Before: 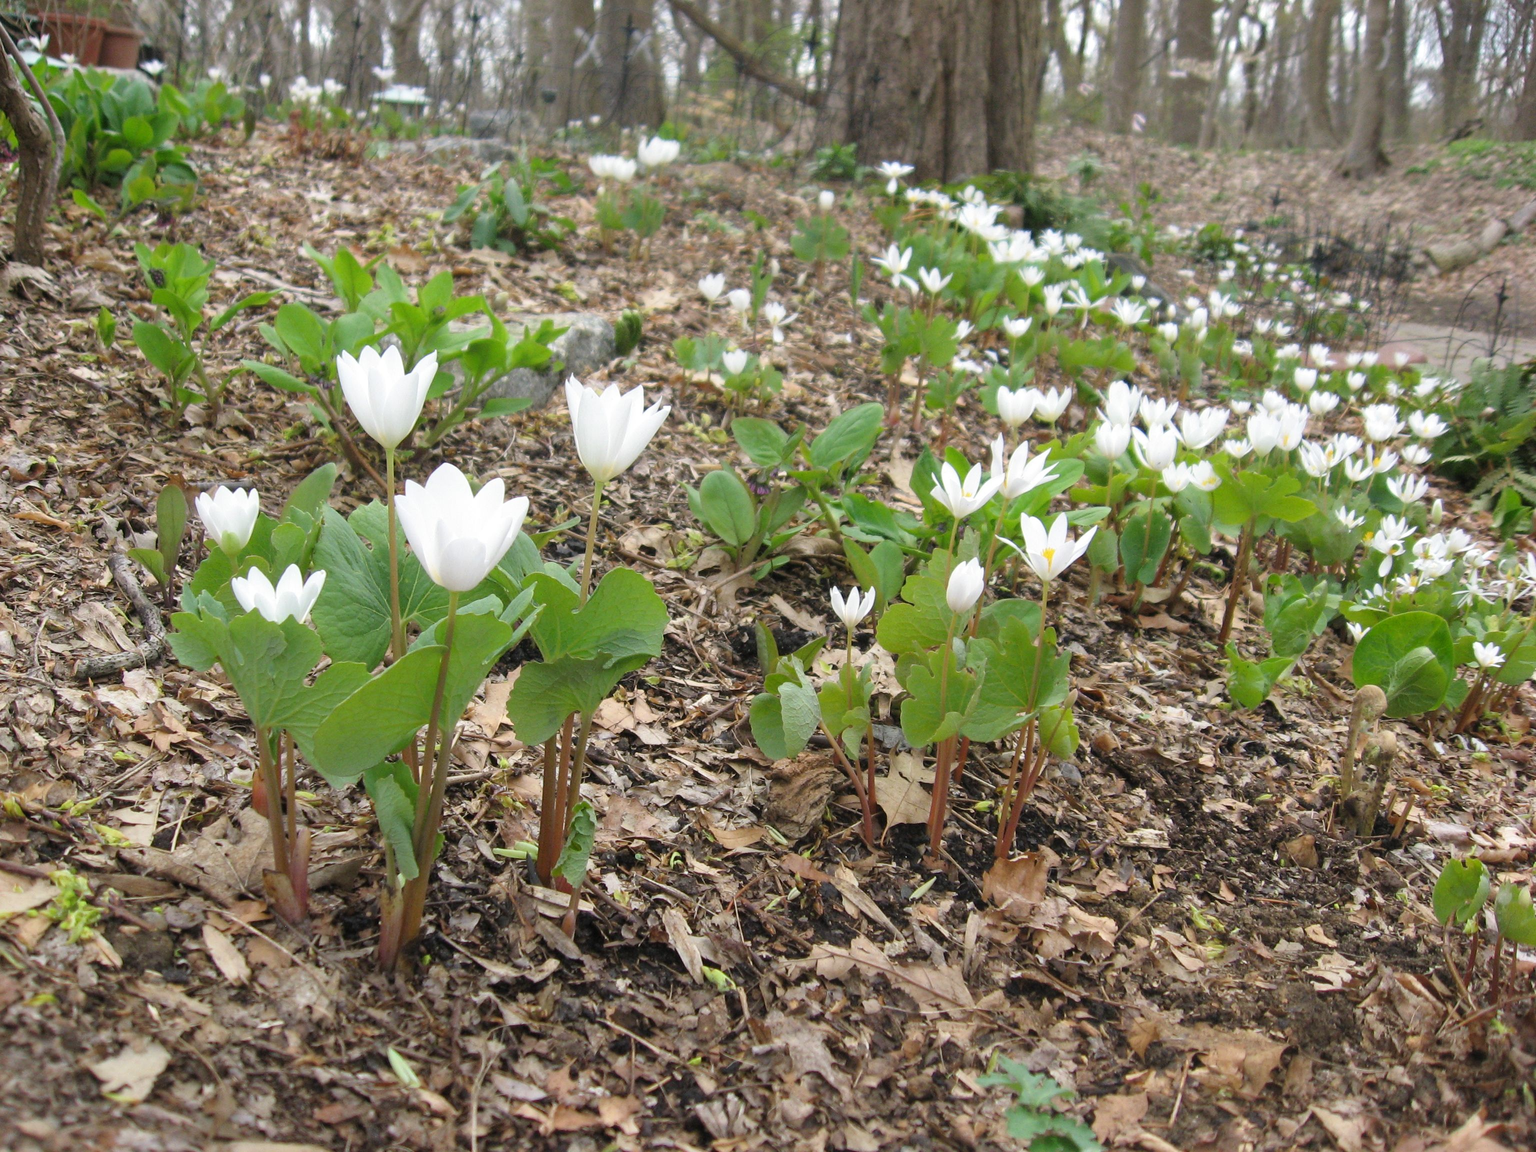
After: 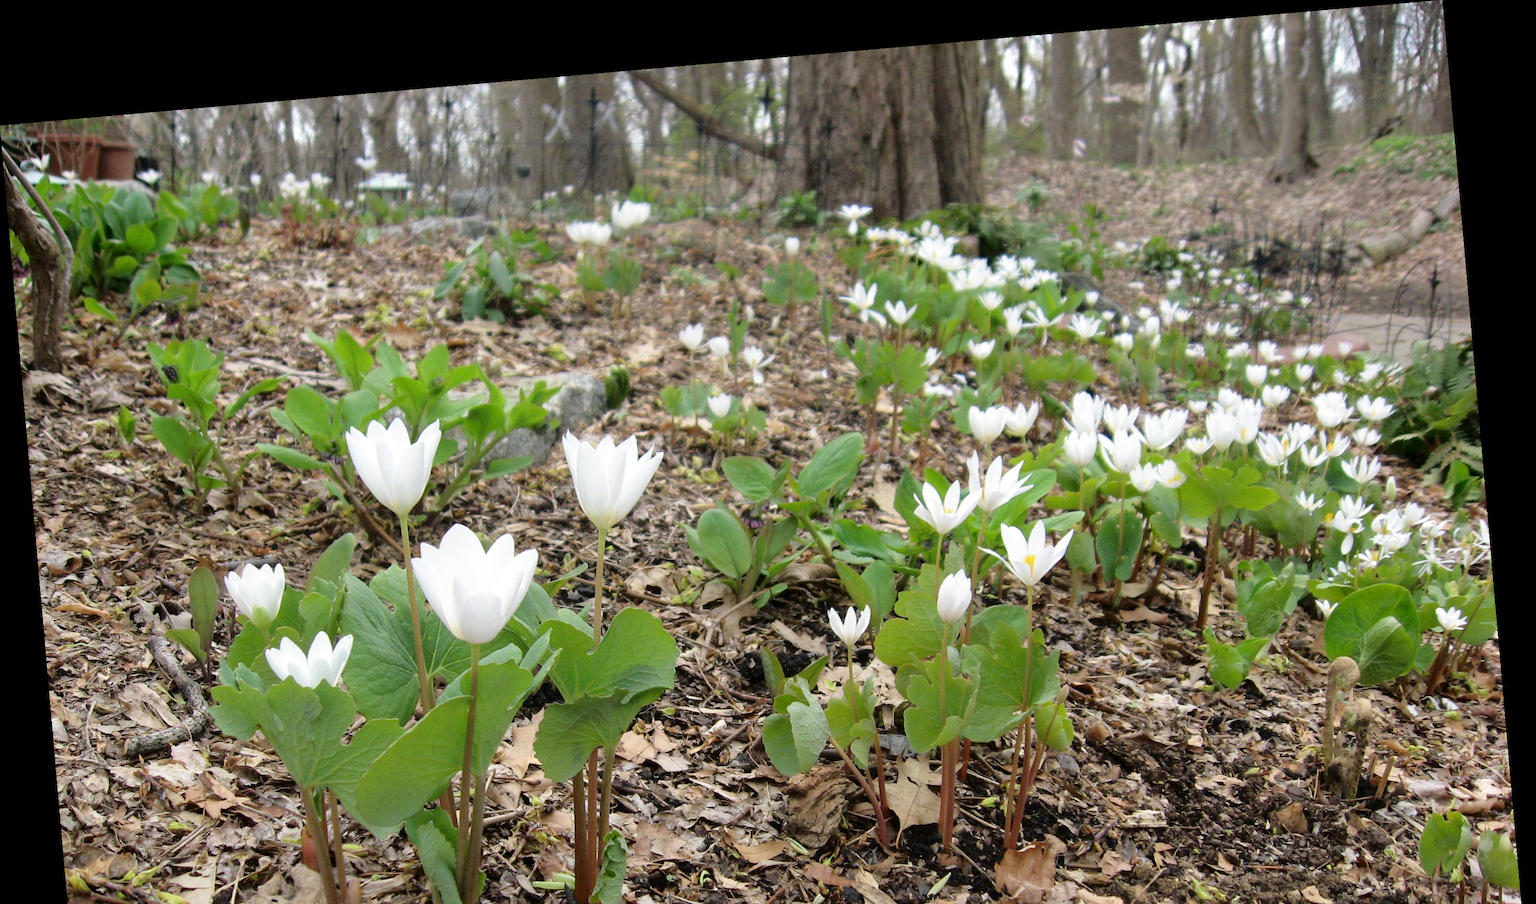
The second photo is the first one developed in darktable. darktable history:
rotate and perspective: rotation -4.98°, automatic cropping off
fill light: exposure -2 EV, width 8.6
crop: bottom 24.967%
